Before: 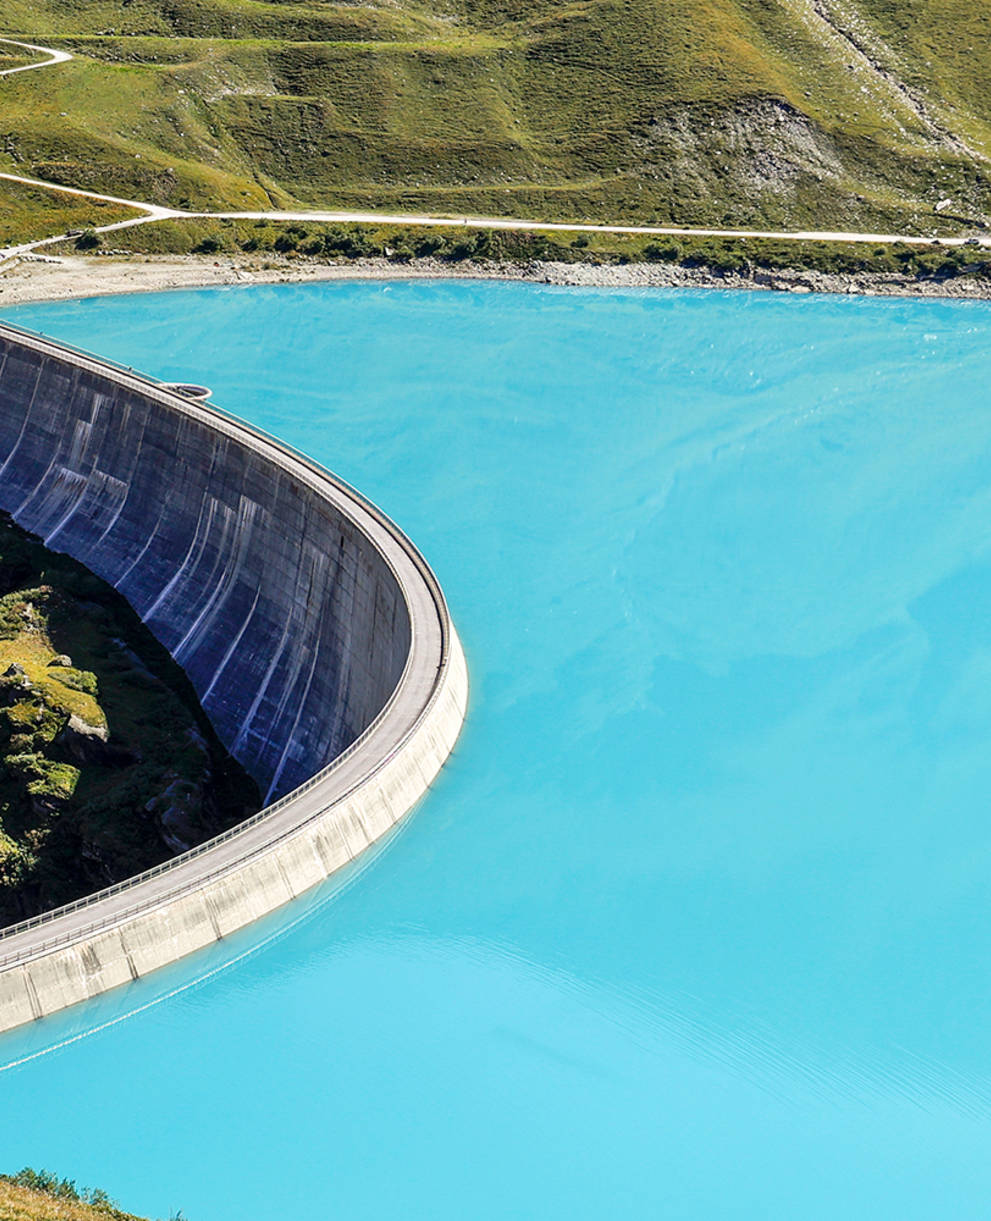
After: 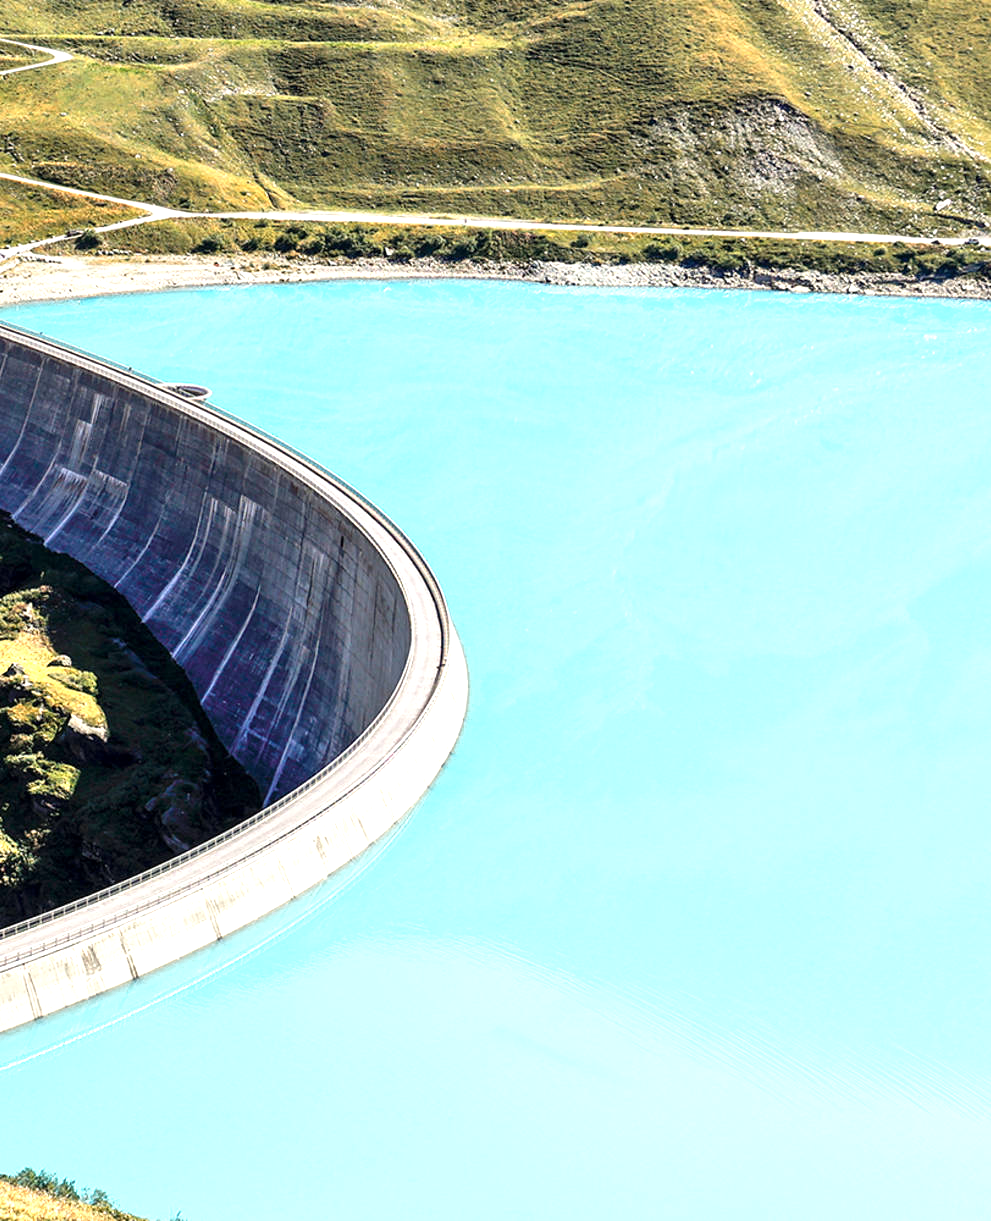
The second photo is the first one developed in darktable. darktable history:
color zones: curves: ch0 [(0.018, 0.548) (0.197, 0.654) (0.425, 0.447) (0.605, 0.658) (0.732, 0.579)]; ch1 [(0.105, 0.531) (0.224, 0.531) (0.386, 0.39) (0.618, 0.456) (0.732, 0.456) (0.956, 0.421)]; ch2 [(0.039, 0.583) (0.215, 0.465) (0.399, 0.544) (0.465, 0.548) (0.614, 0.447) (0.724, 0.43) (0.882, 0.623) (0.956, 0.632)]
exposure: black level correction 0.001, exposure 0.499 EV, compensate highlight preservation false
